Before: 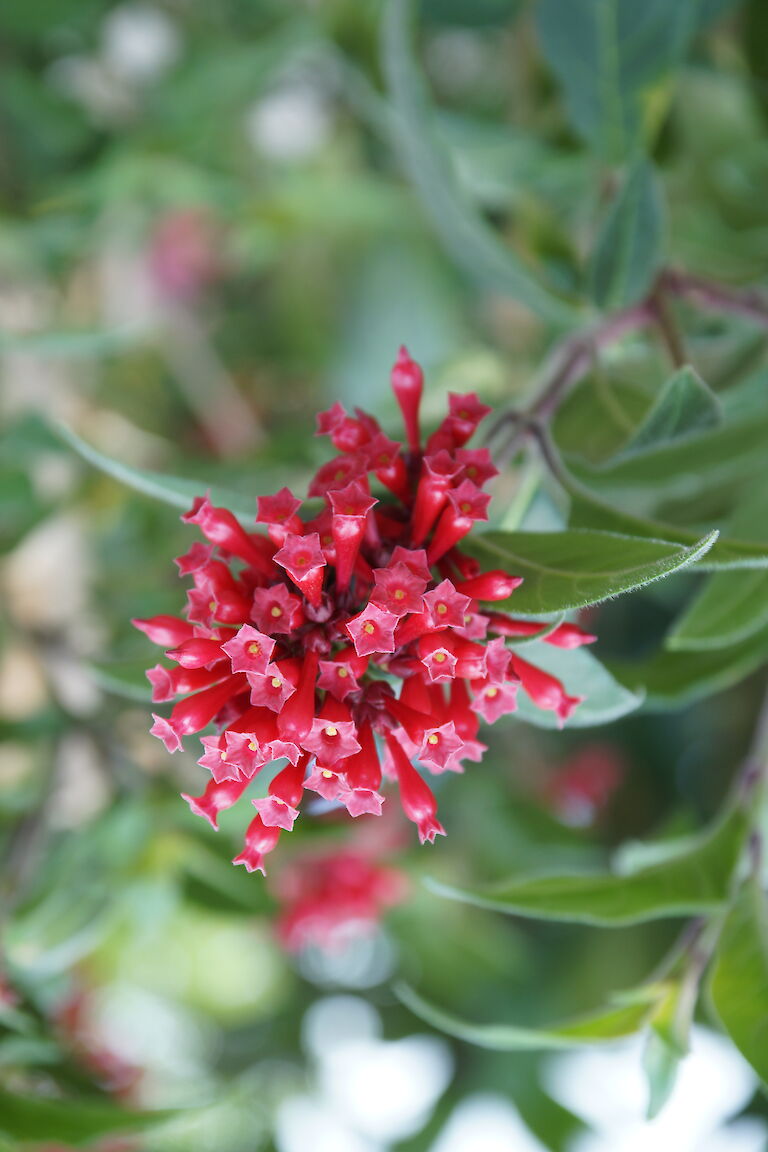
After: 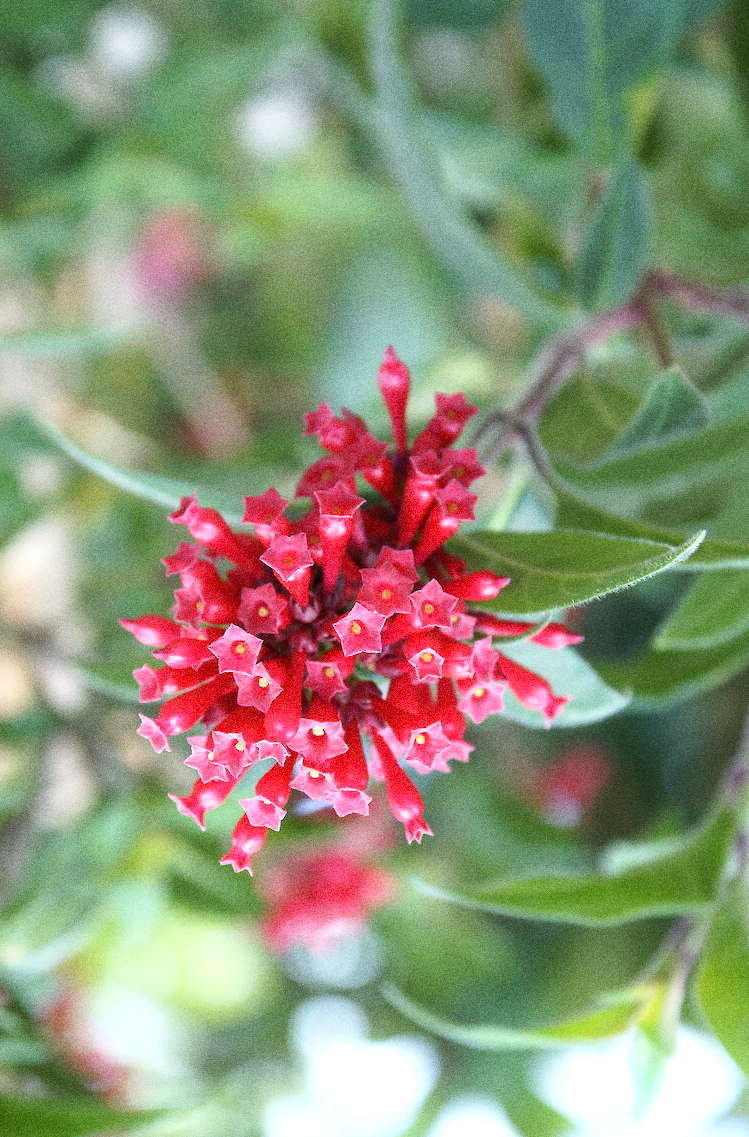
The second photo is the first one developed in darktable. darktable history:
bloom: size 9%, threshold 100%, strength 7%
exposure: black level correction 0.001, exposure 0.5 EV, compensate exposure bias true, compensate highlight preservation false
crop and rotate: left 1.774%, right 0.633%, bottom 1.28%
grain: coarseness 0.09 ISO, strength 40%
